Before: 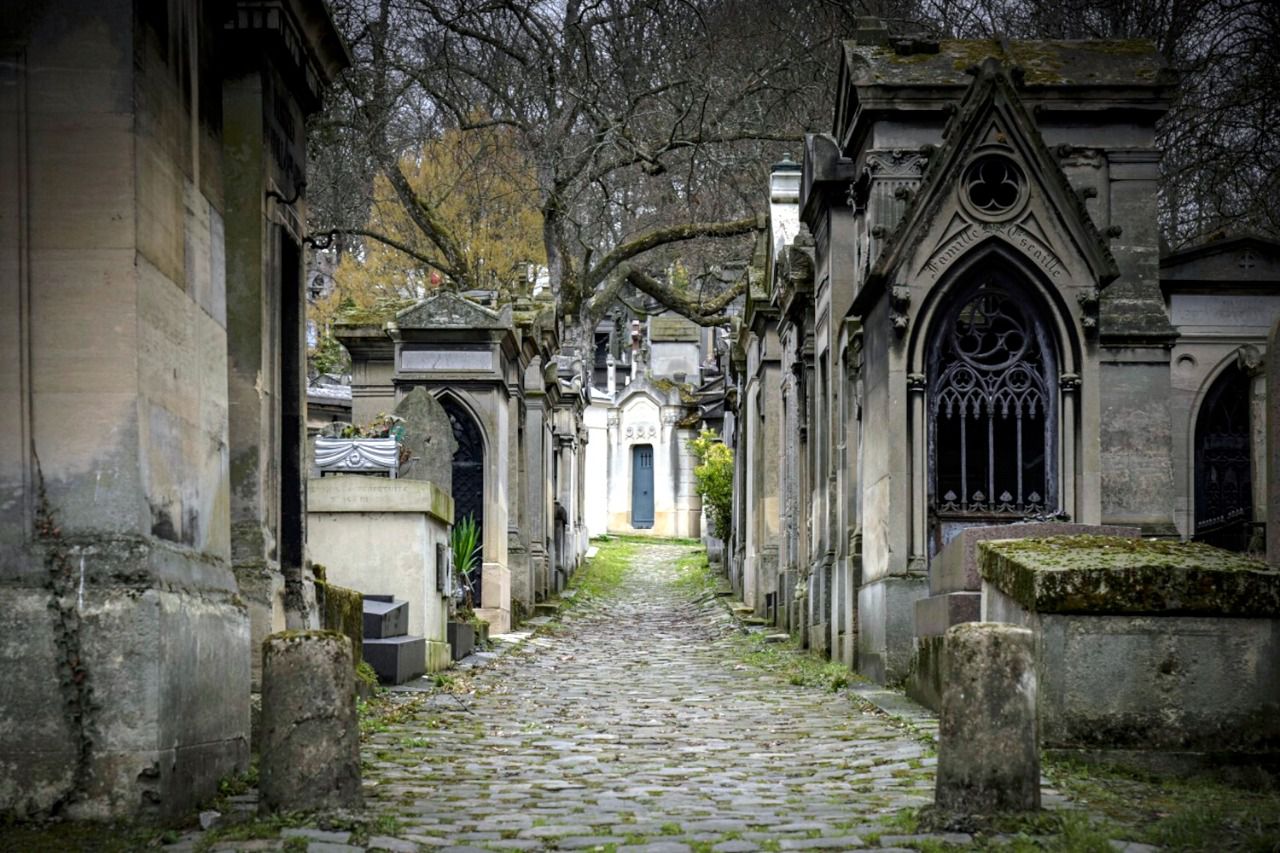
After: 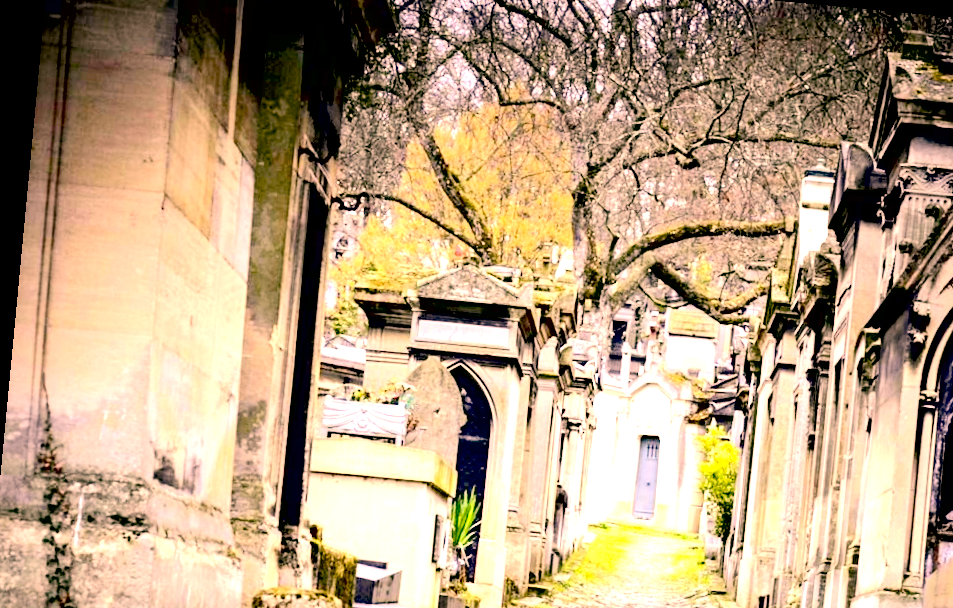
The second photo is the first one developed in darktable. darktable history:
crop and rotate: angle -5.43°, left 2.072%, top 7.025%, right 27.523%, bottom 30.217%
exposure: black level correction 0.014, exposure 1.779 EV, compensate highlight preservation false
color correction: highlights a* 21.43, highlights b* 19.61
tone curve: curves: ch0 [(0, 0) (0.003, 0.003) (0.011, 0.014) (0.025, 0.033) (0.044, 0.06) (0.069, 0.096) (0.1, 0.132) (0.136, 0.174) (0.177, 0.226) (0.224, 0.282) (0.277, 0.352) (0.335, 0.435) (0.399, 0.524) (0.468, 0.615) (0.543, 0.695) (0.623, 0.771) (0.709, 0.835) (0.801, 0.894) (0.898, 0.944) (1, 1)], color space Lab, independent channels, preserve colors none
